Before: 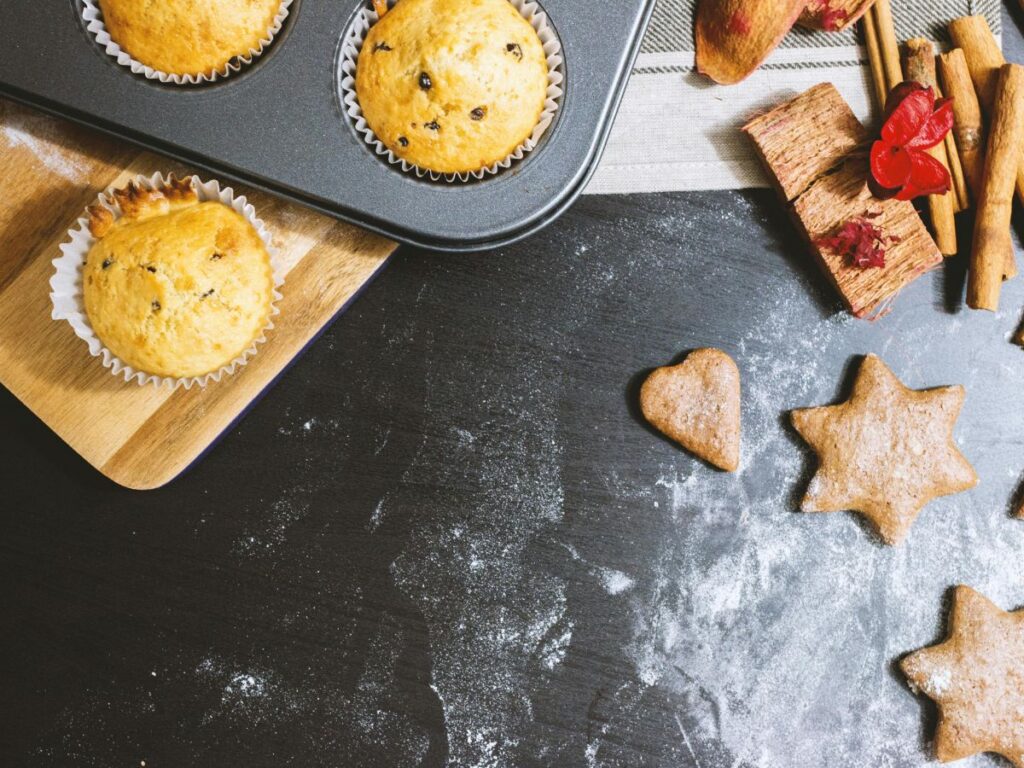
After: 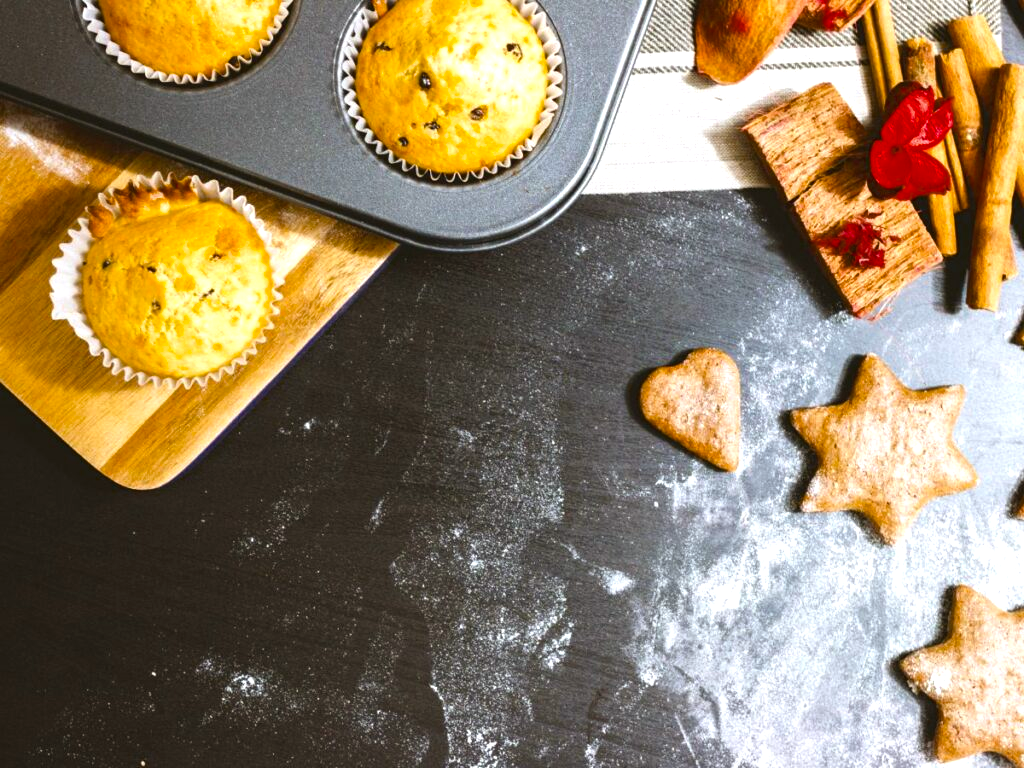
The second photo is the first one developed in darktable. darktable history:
color balance rgb: power › chroma 0.679%, power › hue 60°, perceptual saturation grading › global saturation 19.953%, perceptual brilliance grading › global brilliance 10.31%, perceptual brilliance grading › shadows 15.142%, global vibrance 9.634%, contrast 14.453%, saturation formula JzAzBz (2021)
